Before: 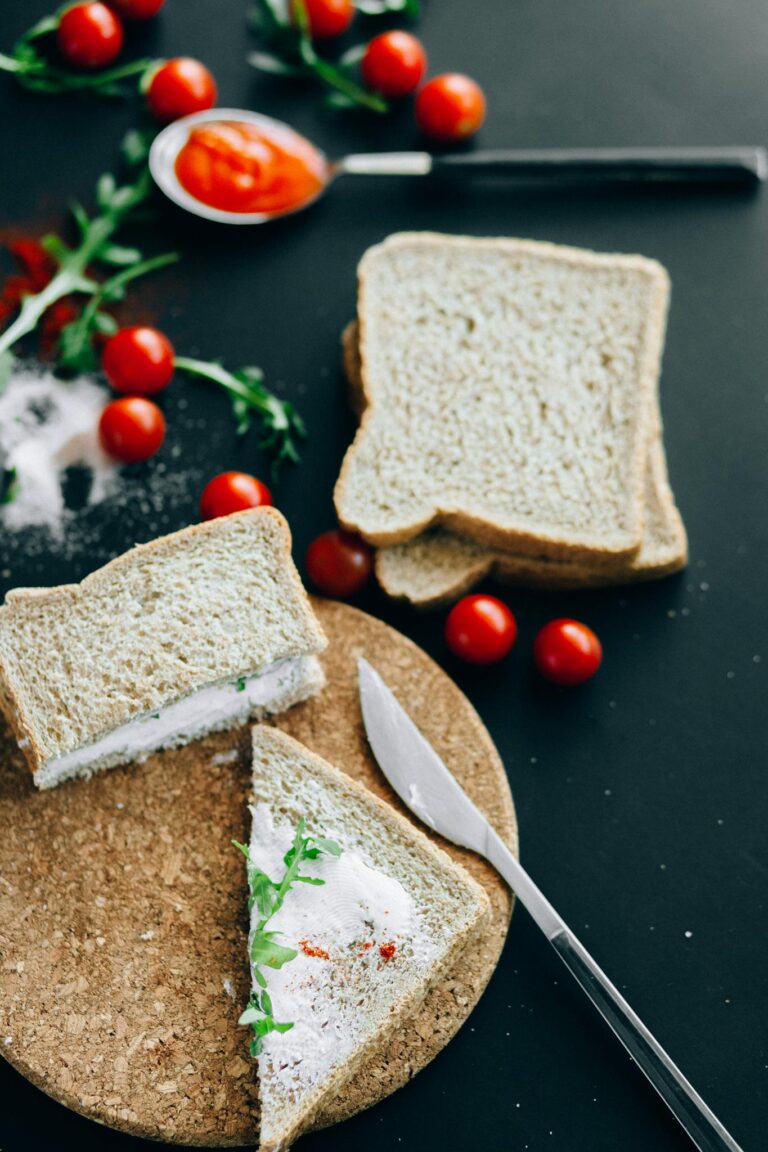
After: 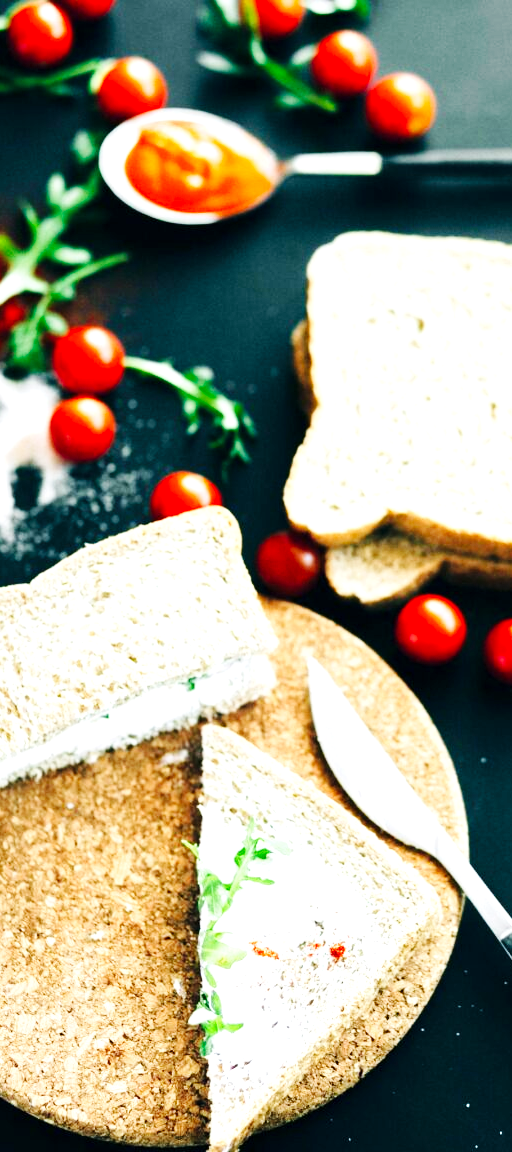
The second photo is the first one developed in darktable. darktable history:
crop and rotate: left 6.617%, right 26.717%
base curve: curves: ch0 [(0, 0) (0.032, 0.025) (0.121, 0.166) (0.206, 0.329) (0.605, 0.79) (1, 1)], preserve colors none
exposure: black level correction 0.001, exposure 1.116 EV, compensate highlight preservation false
